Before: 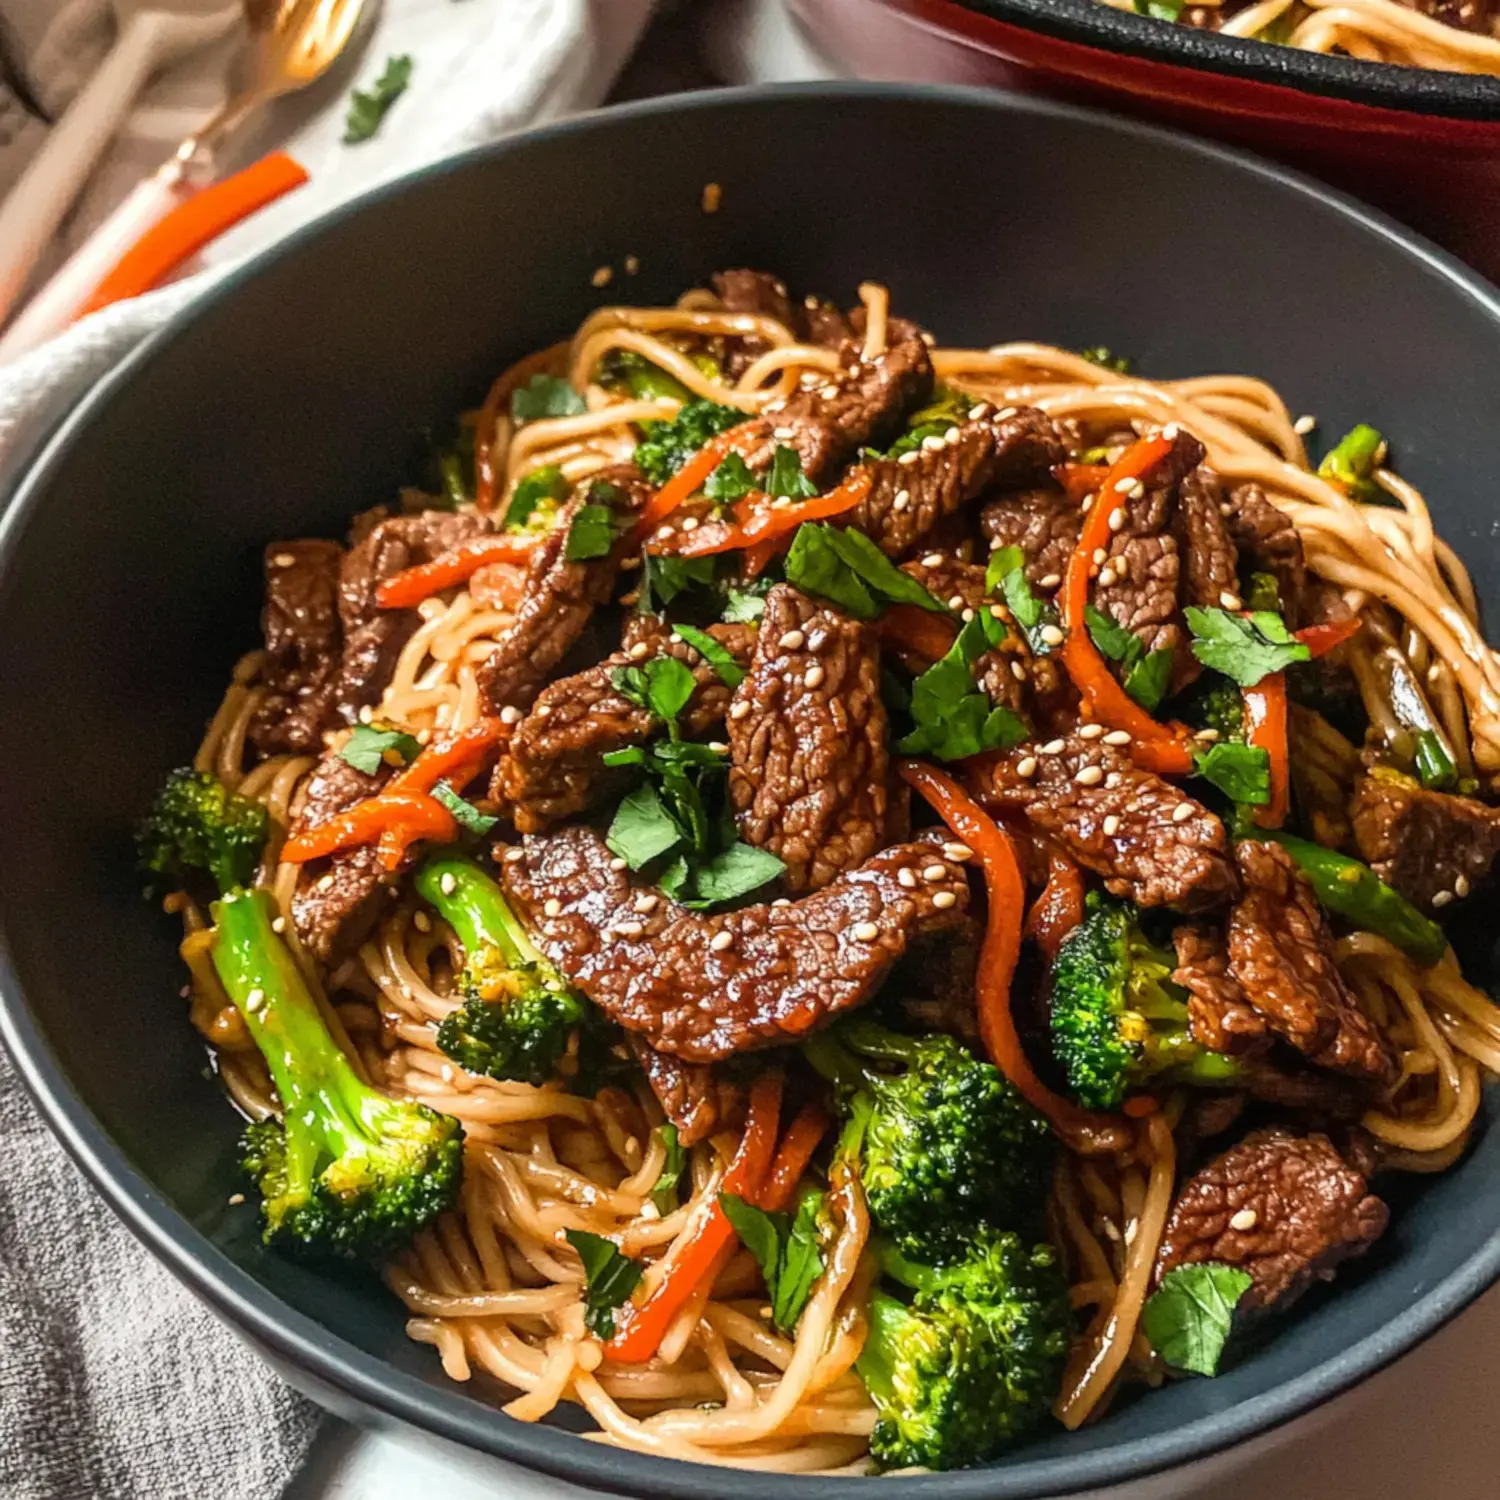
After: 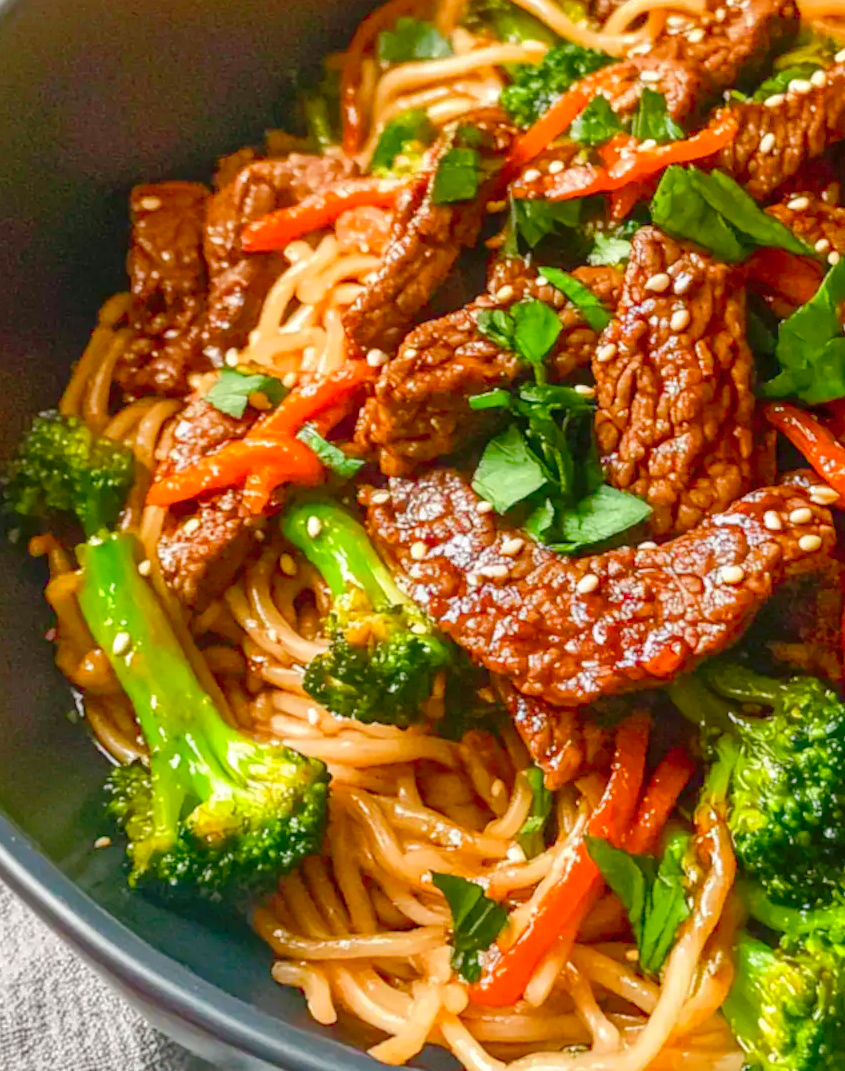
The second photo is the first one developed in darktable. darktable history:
shadows and highlights: on, module defaults
crop: left 8.966%, top 23.852%, right 34.699%, bottom 4.703%
levels: levels [0, 0.43, 0.984]
color balance rgb: perceptual saturation grading › global saturation 20%, perceptual saturation grading › highlights -25%, perceptual saturation grading › shadows 50%
